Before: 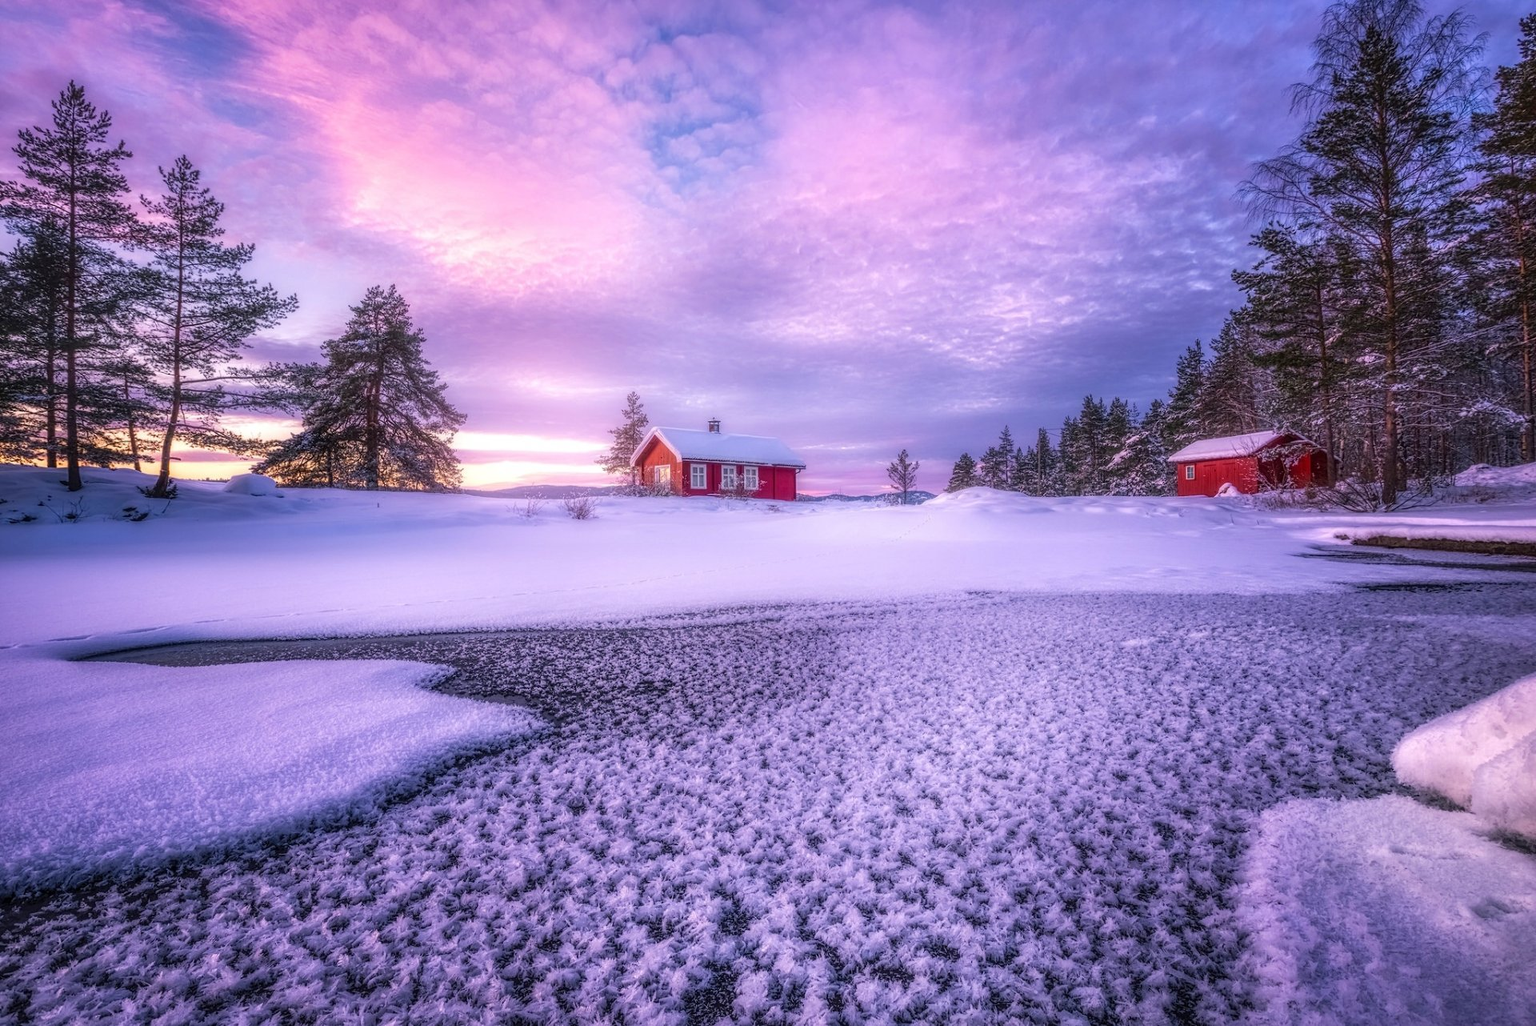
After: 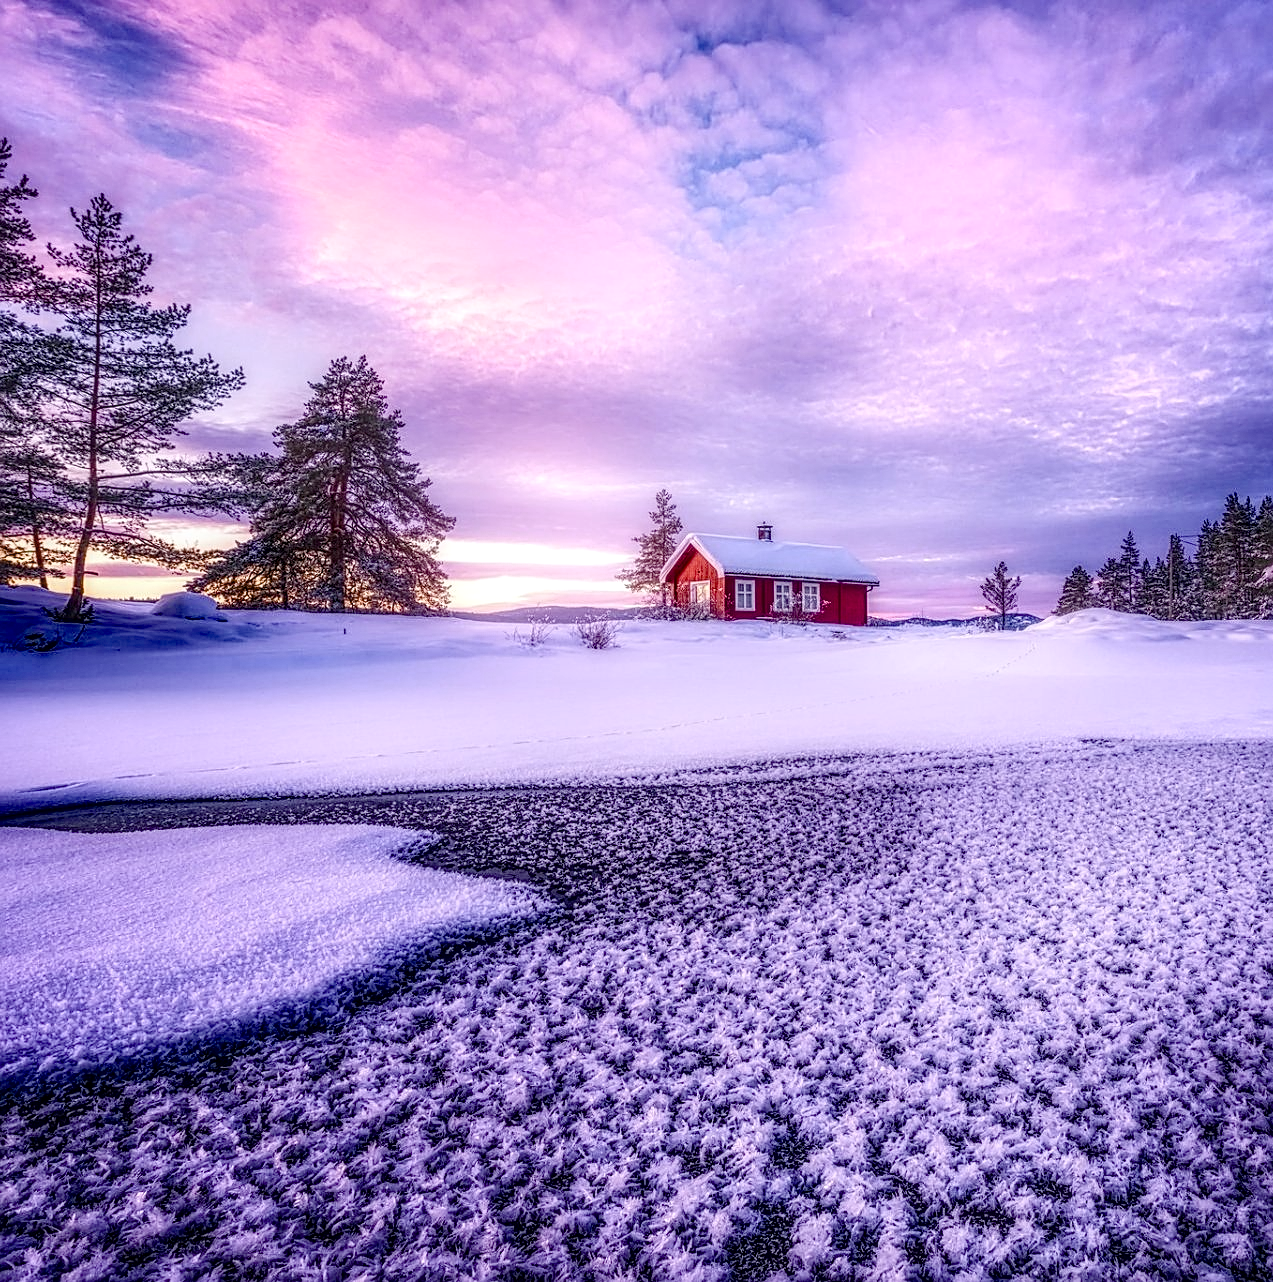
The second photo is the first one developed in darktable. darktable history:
color balance rgb: highlights gain › chroma 0.149%, highlights gain › hue 331.03°, perceptual saturation grading › global saturation 20%, perceptual saturation grading › highlights -49.168%, perceptual saturation grading › shadows 25.325%, global vibrance 16.85%, saturation formula JzAzBz (2021)
sharpen: on, module defaults
crop and rotate: left 6.678%, right 26.975%
exposure: exposure 0.02 EV, compensate highlight preservation false
local contrast: on, module defaults
